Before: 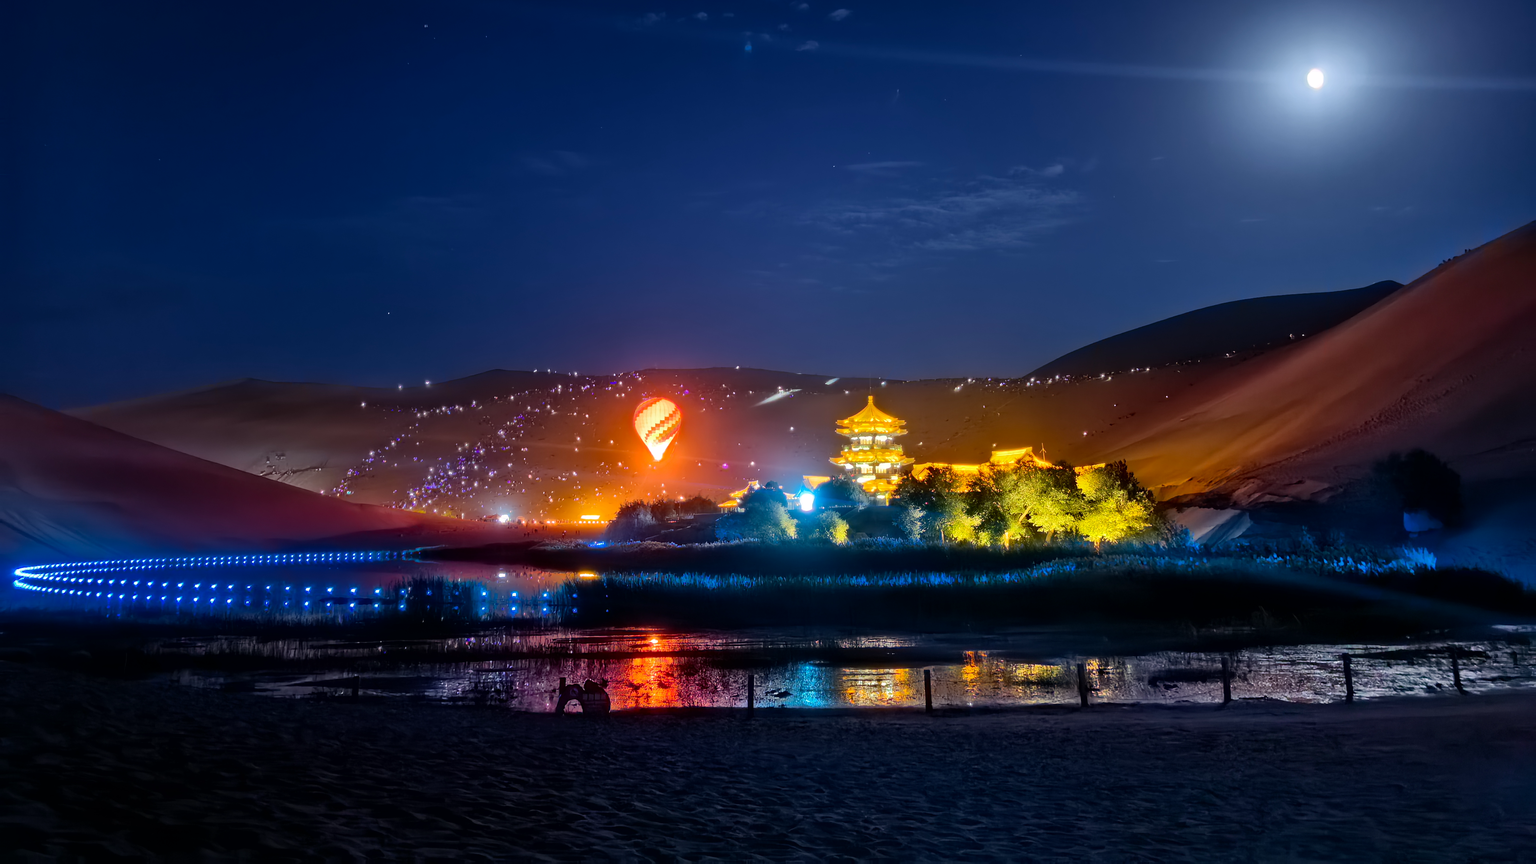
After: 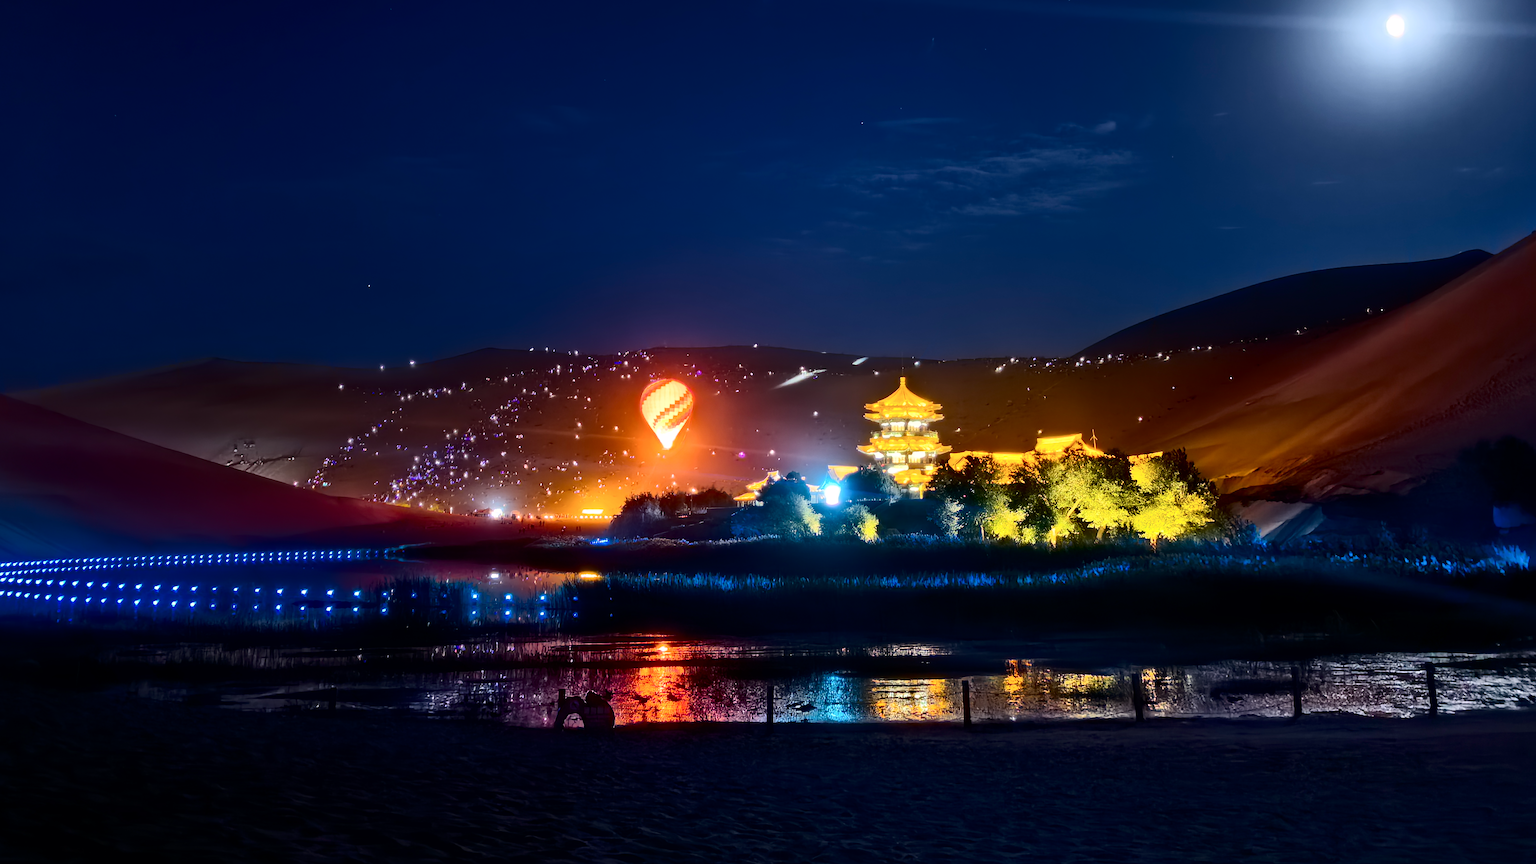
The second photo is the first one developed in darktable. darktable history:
contrast brightness saturation: contrast 0.299
crop: left 3.623%, top 6.453%, right 6.066%, bottom 3.202%
